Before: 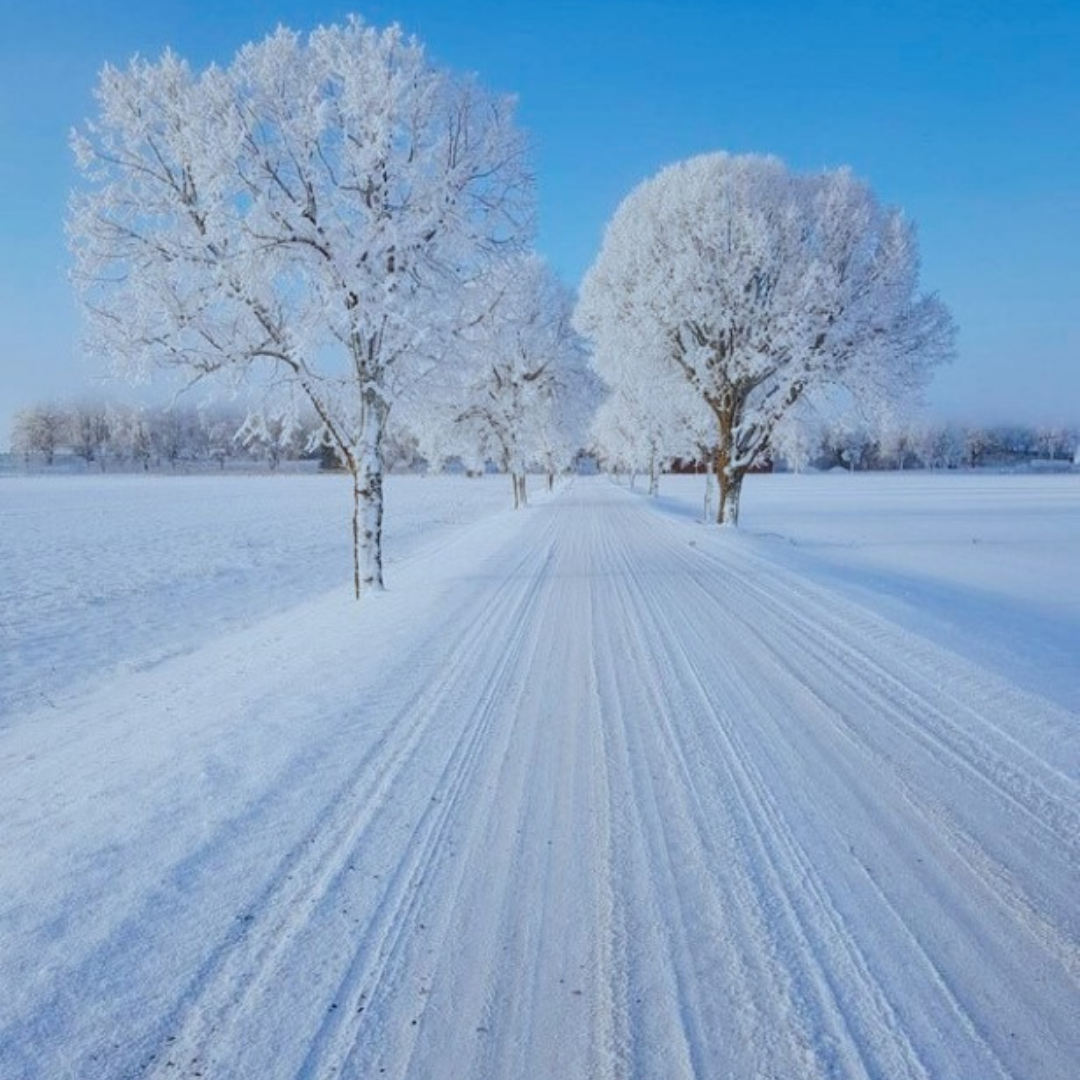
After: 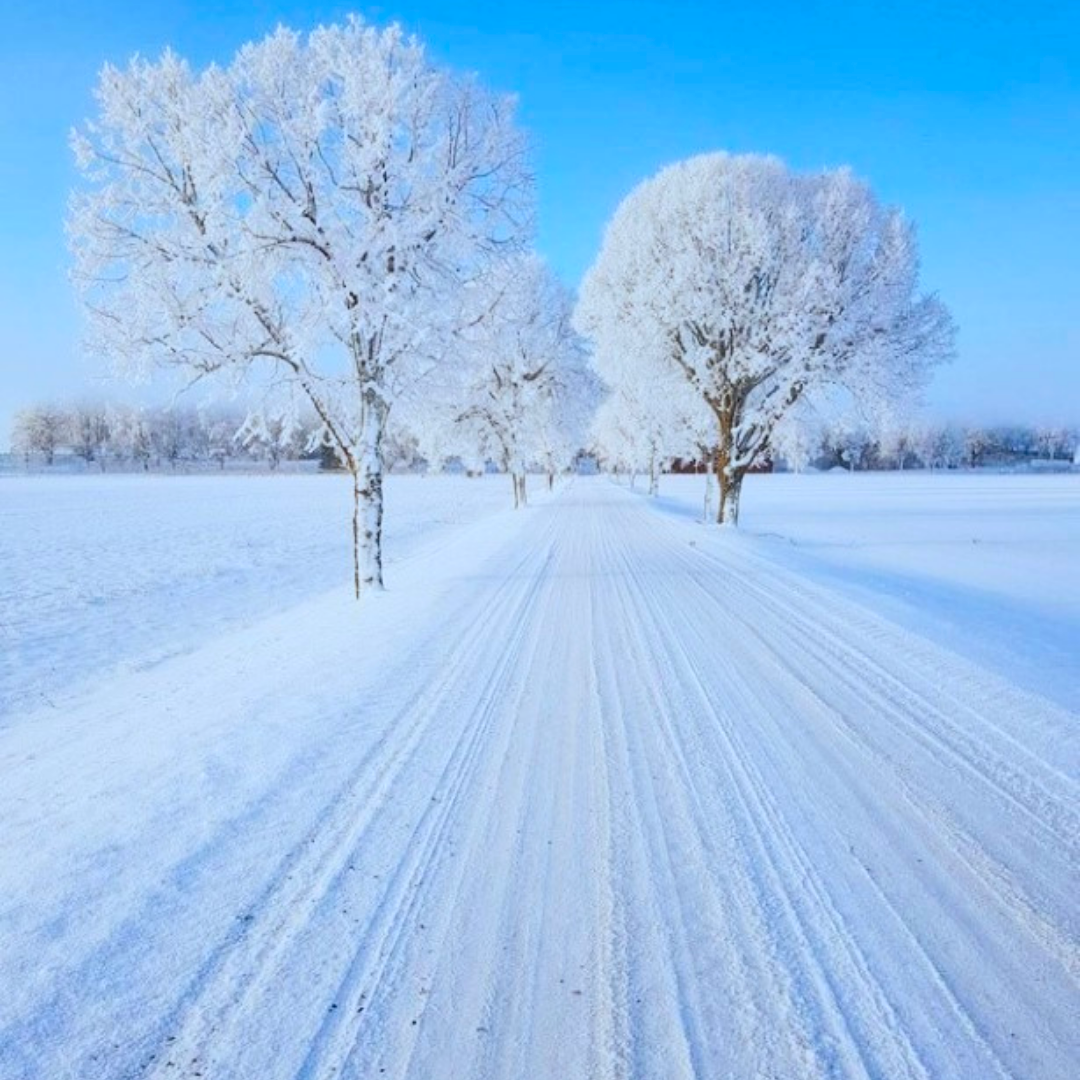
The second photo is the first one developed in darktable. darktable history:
contrast brightness saturation: contrast 0.201, brightness 0.158, saturation 0.23
